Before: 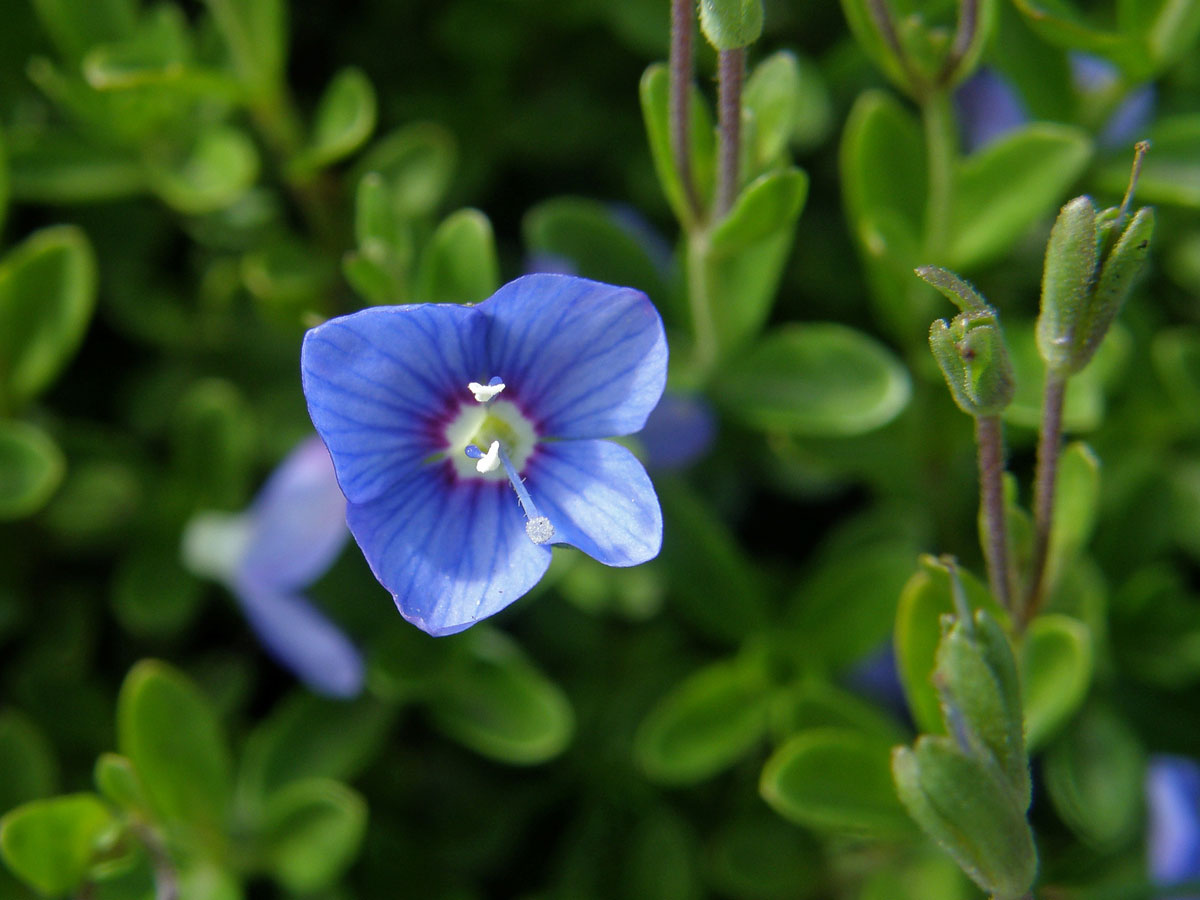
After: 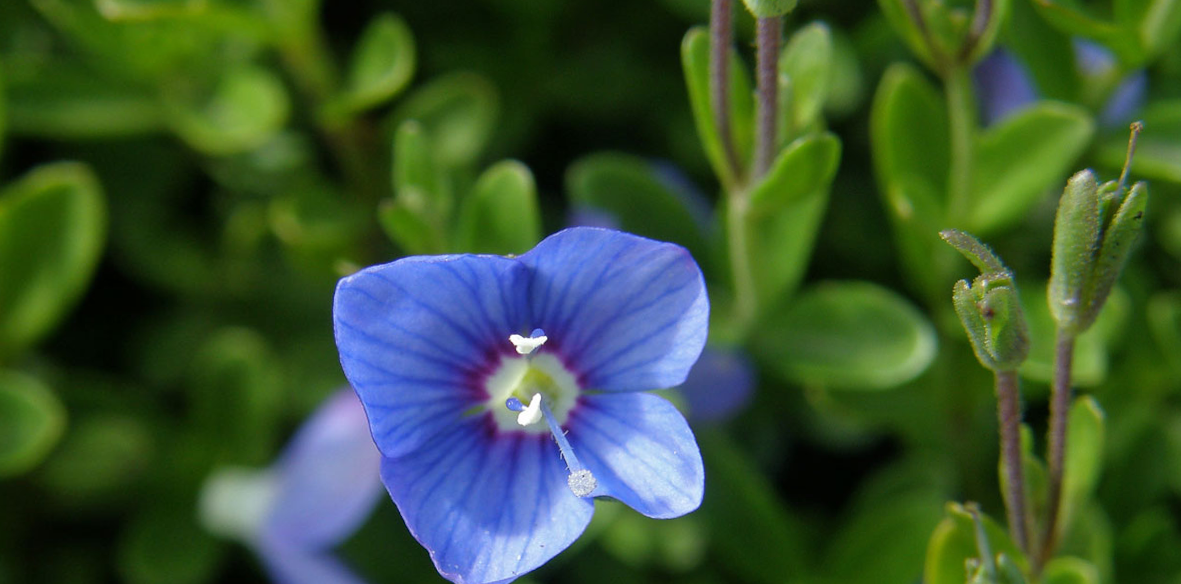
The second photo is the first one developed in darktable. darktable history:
rotate and perspective: rotation -0.013°, lens shift (vertical) -0.027, lens shift (horizontal) 0.178, crop left 0.016, crop right 0.989, crop top 0.082, crop bottom 0.918
crop: bottom 28.576%
